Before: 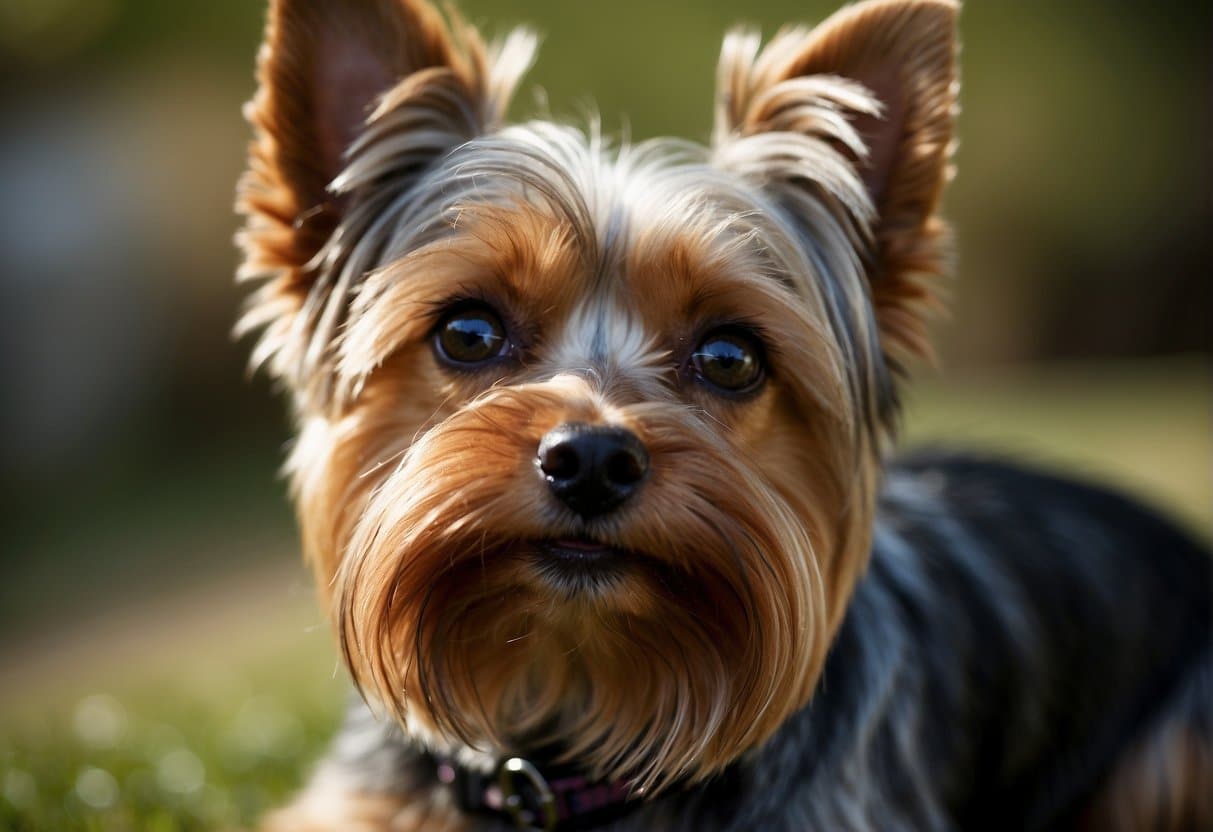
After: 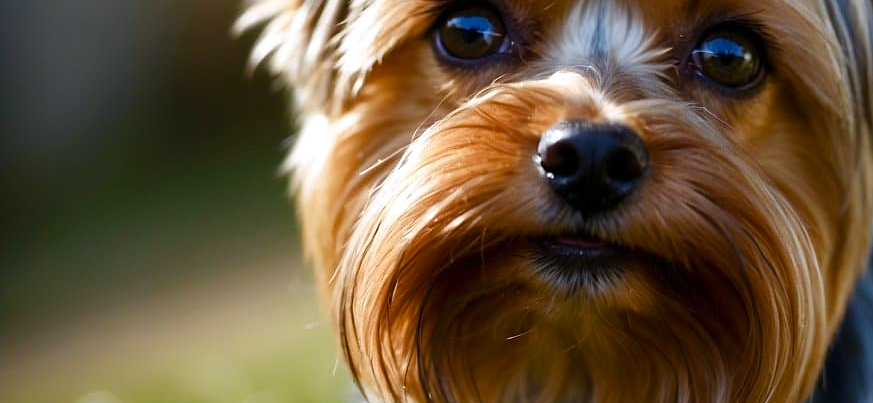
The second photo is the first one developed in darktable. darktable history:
crop: top 36.498%, right 27.964%, bottom 14.995%
color balance rgb: linear chroma grading › shadows 32%, linear chroma grading › global chroma -2%, linear chroma grading › mid-tones 4%, perceptual saturation grading › global saturation -2%, perceptual saturation grading › highlights -8%, perceptual saturation grading › mid-tones 8%, perceptual saturation grading › shadows 4%, perceptual brilliance grading › highlights 8%, perceptual brilliance grading › mid-tones 4%, perceptual brilliance grading › shadows 2%, global vibrance 16%, saturation formula JzAzBz (2021)
white balance: red 0.974, blue 1.044
sharpen: amount 0.2
